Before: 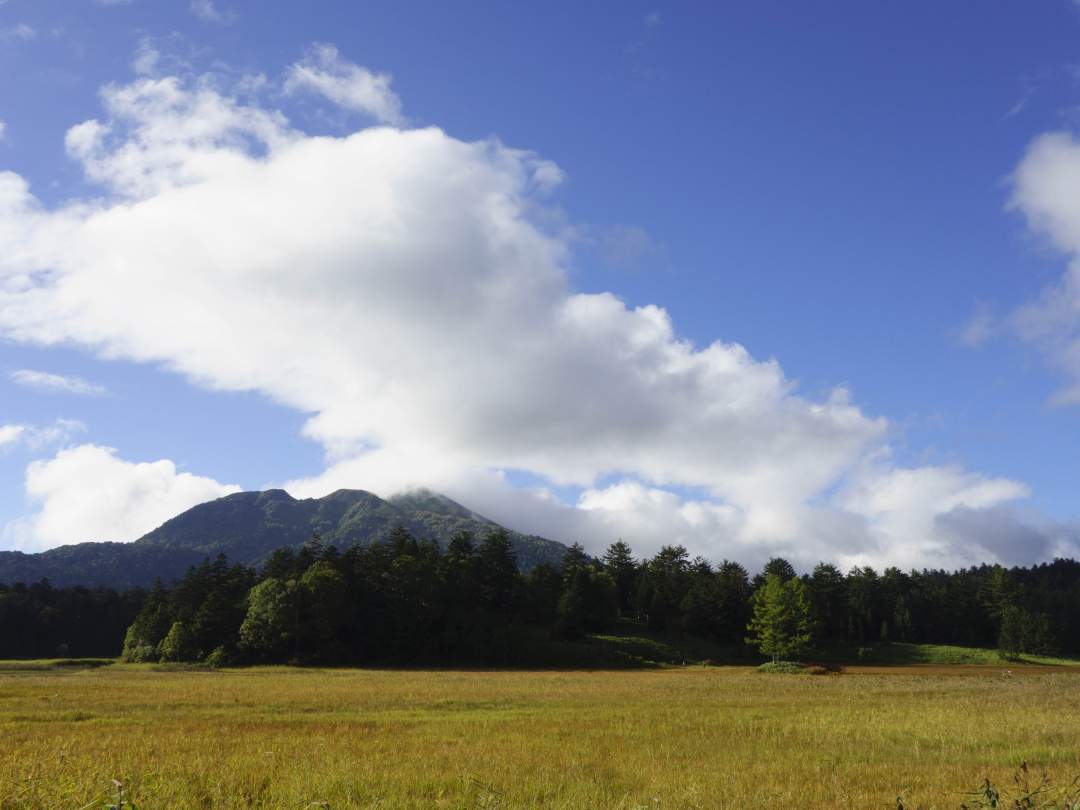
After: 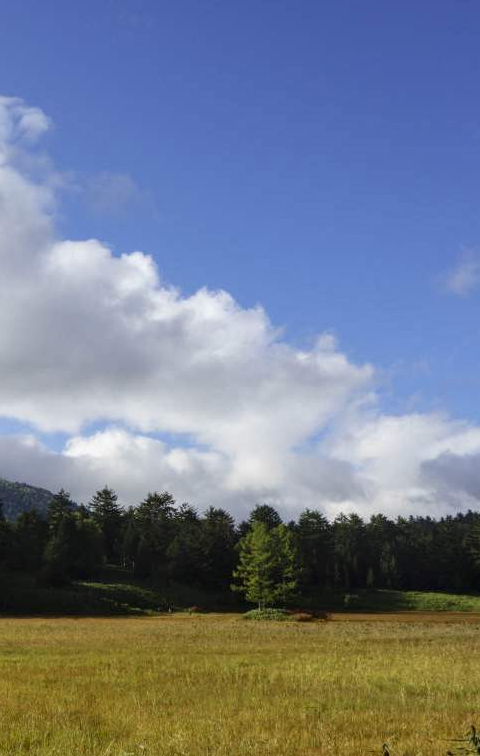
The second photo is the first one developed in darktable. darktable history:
local contrast: on, module defaults
crop: left 47.628%, top 6.643%, right 7.874%
